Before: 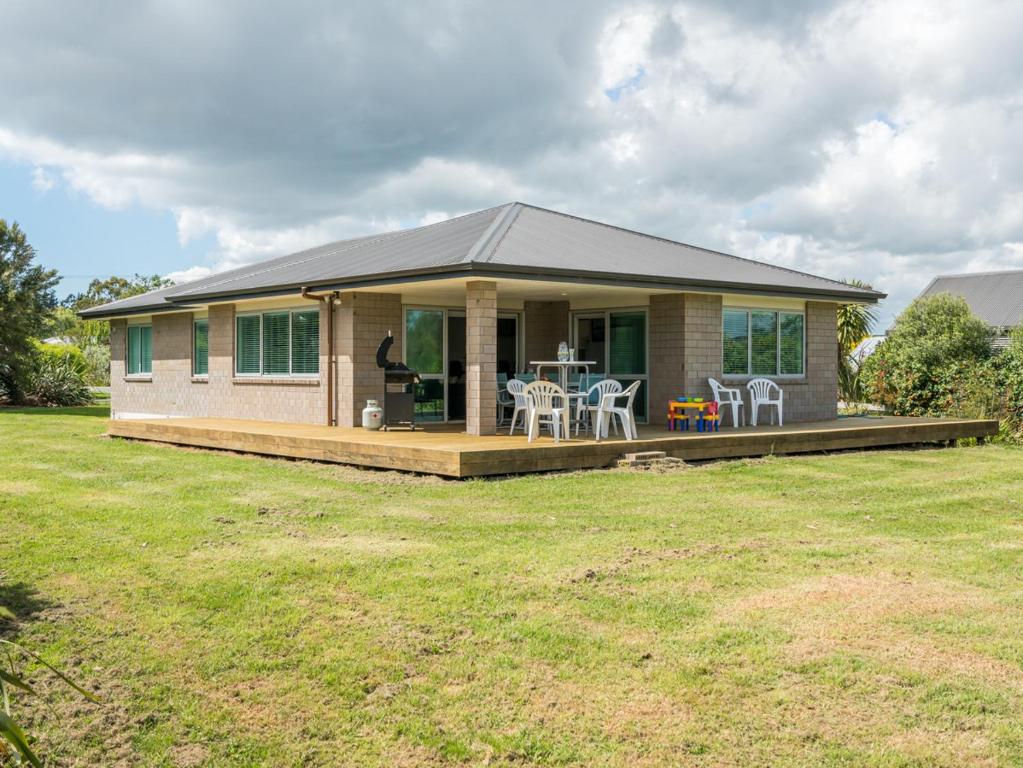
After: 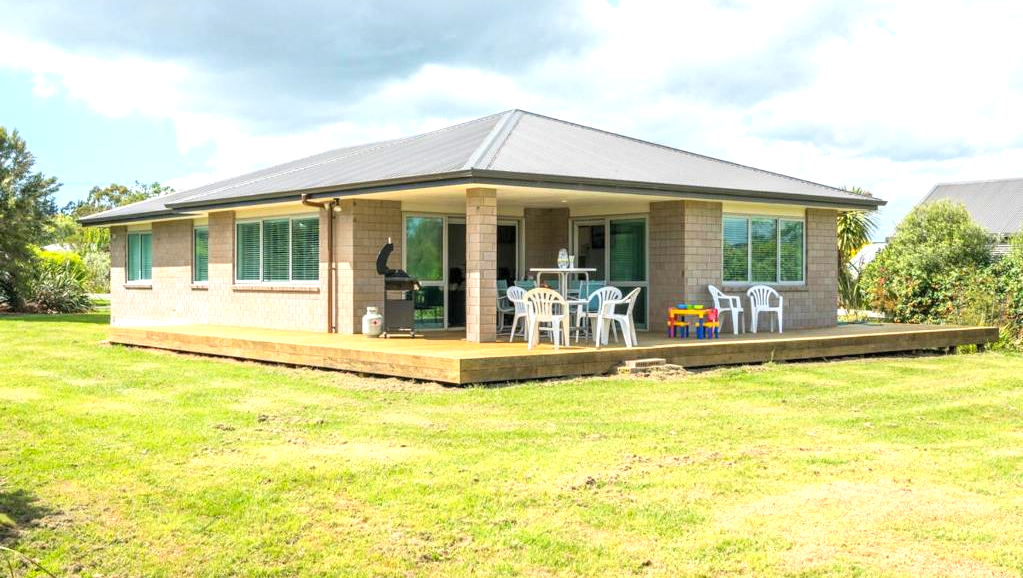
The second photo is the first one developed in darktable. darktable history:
crop and rotate: top 12.138%, bottom 12.503%
contrast brightness saturation: contrast 0.033, brightness 0.07, saturation 0.128
exposure: exposure 0.745 EV, compensate highlight preservation false
